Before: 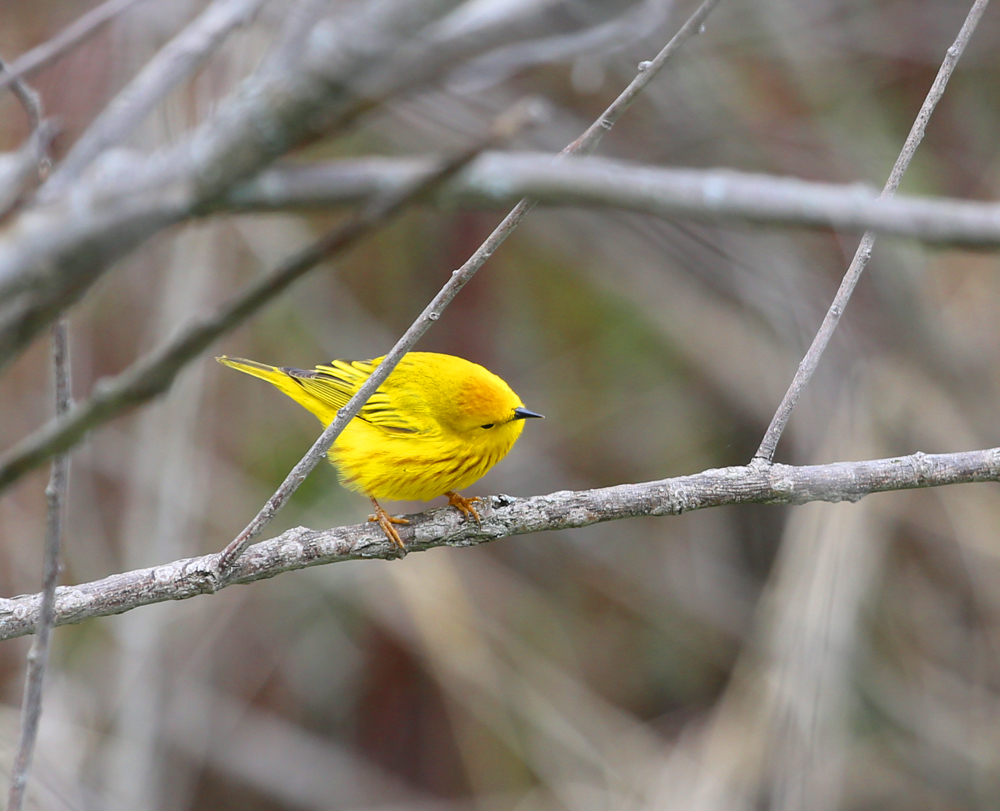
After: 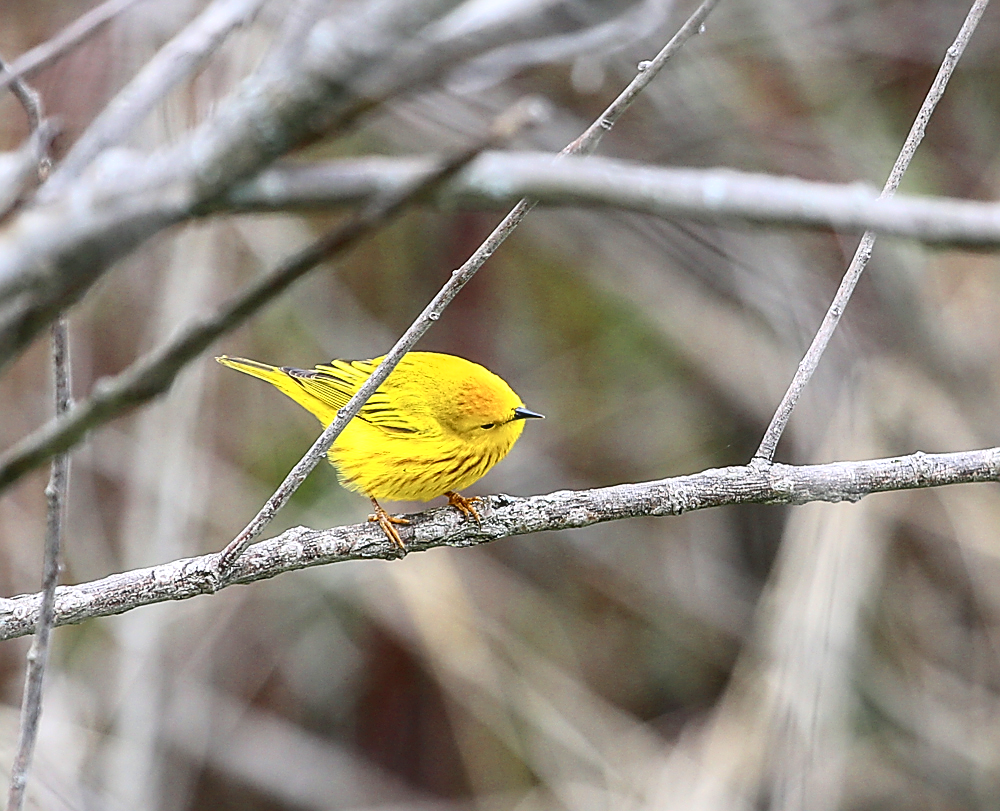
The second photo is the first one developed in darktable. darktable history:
contrast brightness saturation: contrast 0.242, brightness 0.085
local contrast: on, module defaults
sharpen: radius 1.681, amount 1.277
